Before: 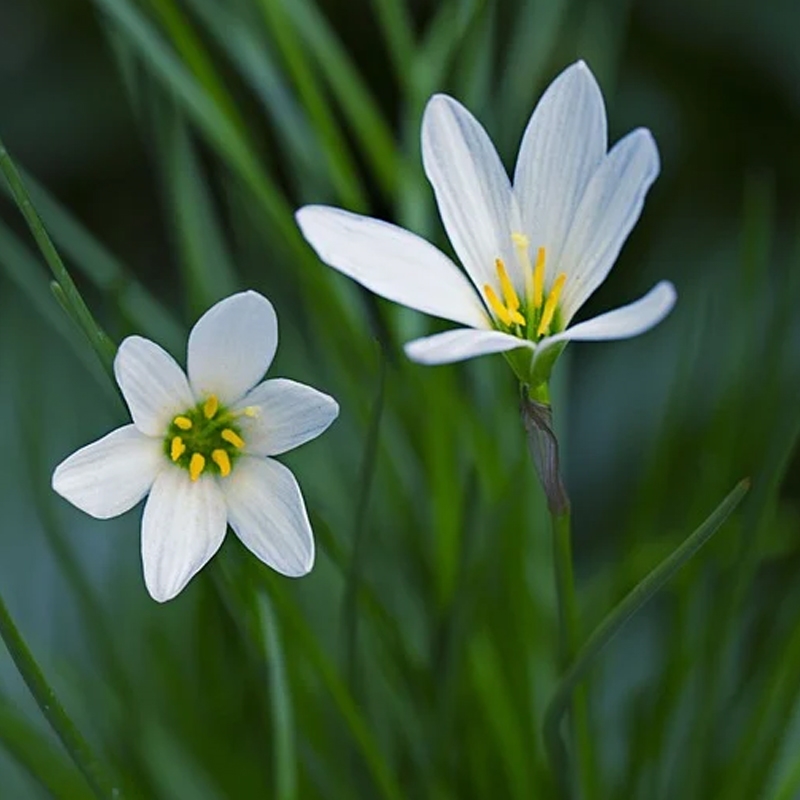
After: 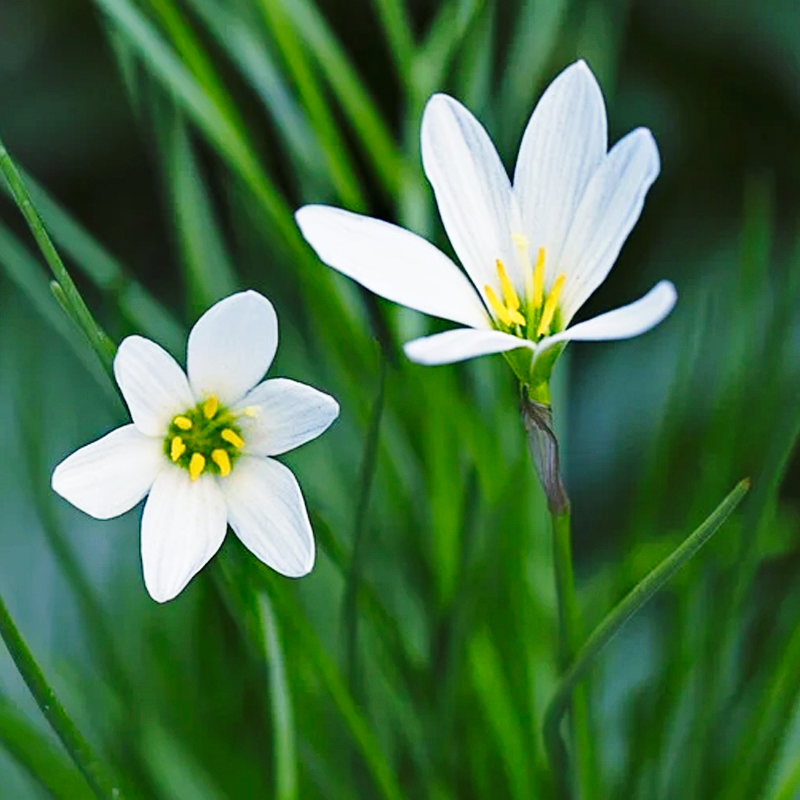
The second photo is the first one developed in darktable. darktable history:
shadows and highlights: low approximation 0.01, soften with gaussian
base curve: curves: ch0 [(0, 0) (0.028, 0.03) (0.121, 0.232) (0.46, 0.748) (0.859, 0.968) (1, 1)], preserve colors none
